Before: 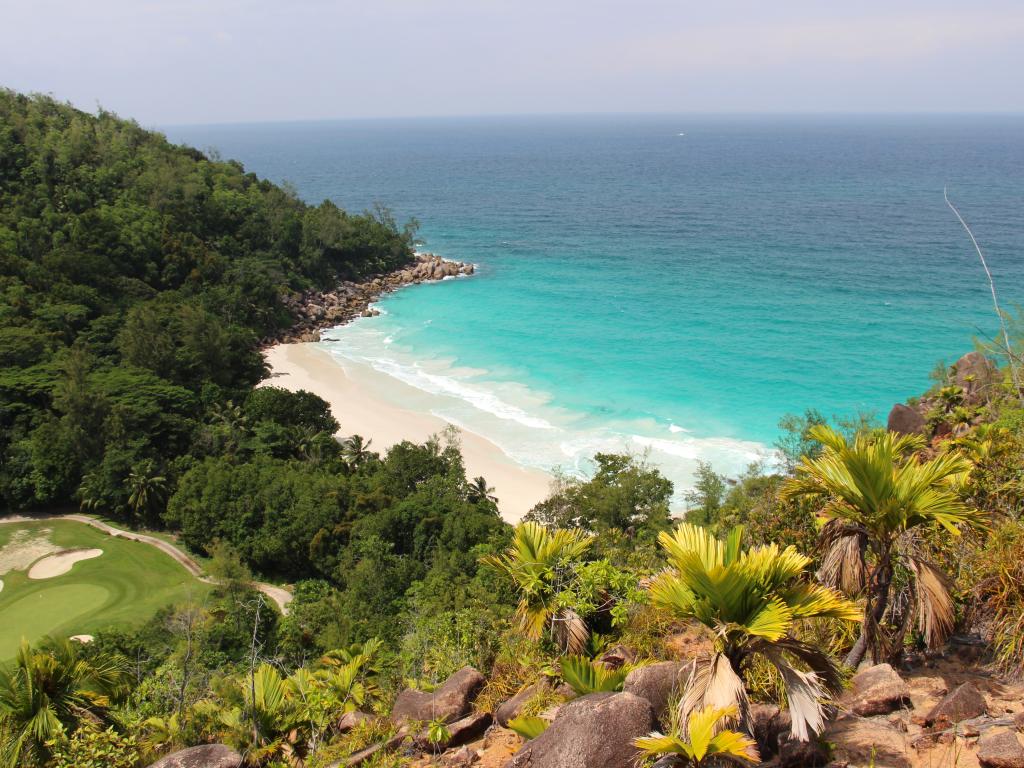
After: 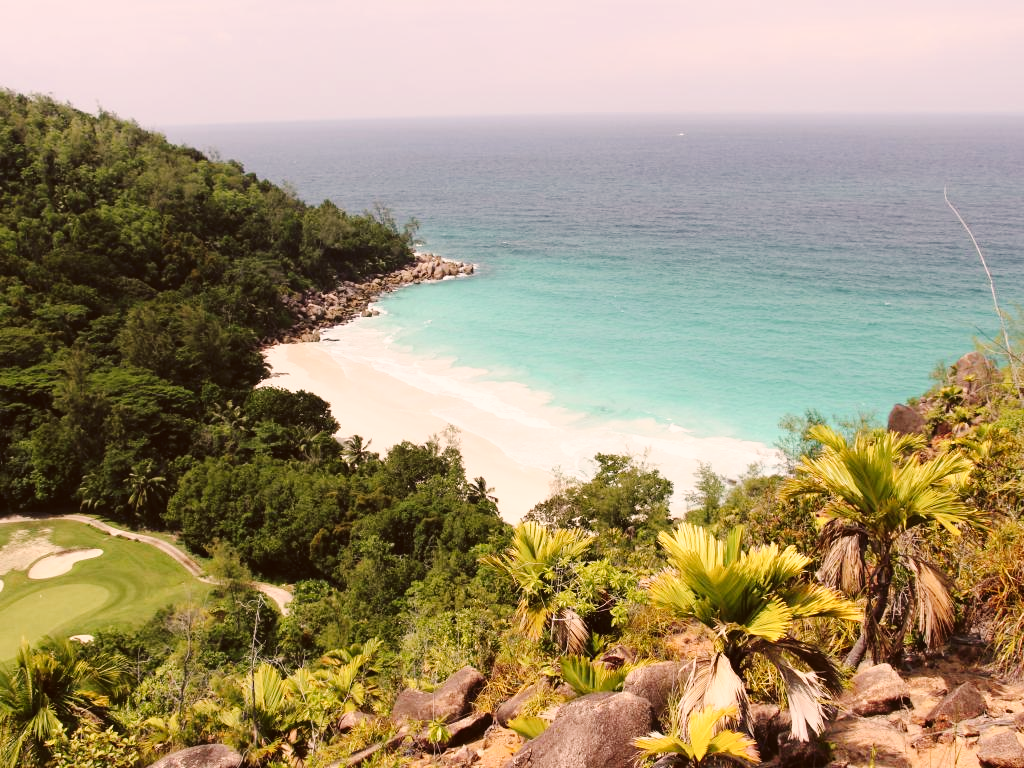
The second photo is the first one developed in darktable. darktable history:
tone curve: curves: ch0 [(0, 0.023) (0.1, 0.084) (0.184, 0.168) (0.45, 0.54) (0.57, 0.683) (0.722, 0.825) (0.877, 0.948) (1, 1)]; ch1 [(0, 0) (0.414, 0.395) (0.453, 0.437) (0.502, 0.509) (0.521, 0.519) (0.573, 0.568) (0.618, 0.61) (0.654, 0.642) (1, 1)]; ch2 [(0, 0) (0.421, 0.43) (0.45, 0.463) (0.492, 0.504) (0.511, 0.519) (0.557, 0.557) (0.602, 0.605) (1, 1)], preserve colors none
color correction: highlights a* 10.22, highlights b* 9.67, shadows a* 8.09, shadows b* 8.06, saturation 0.786
